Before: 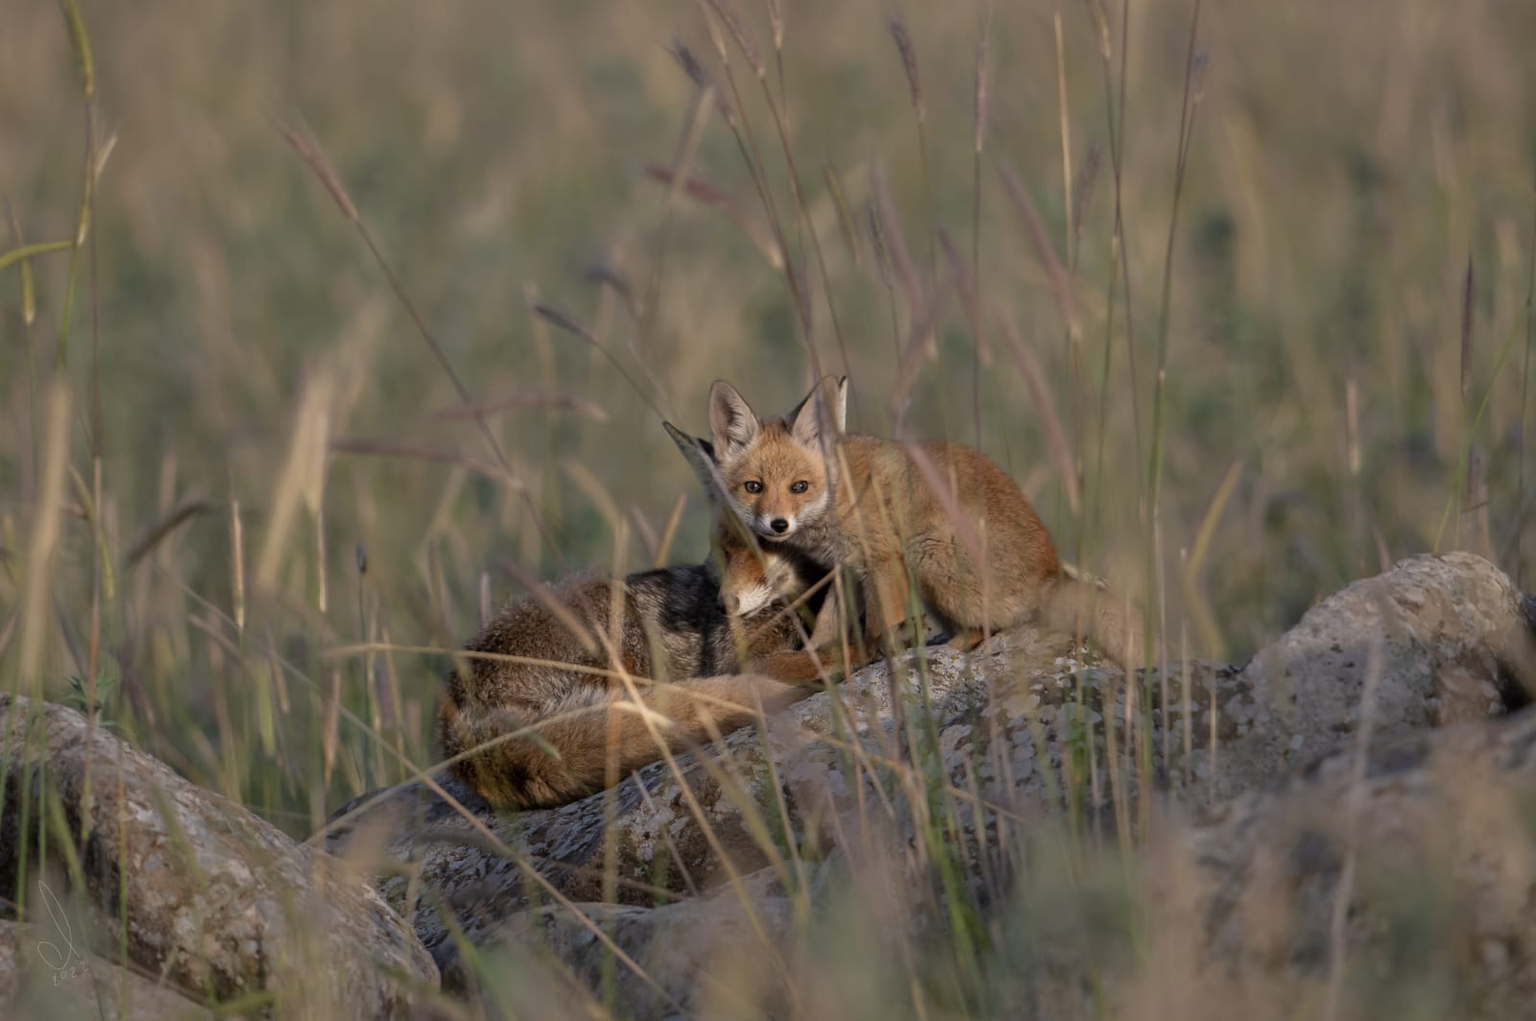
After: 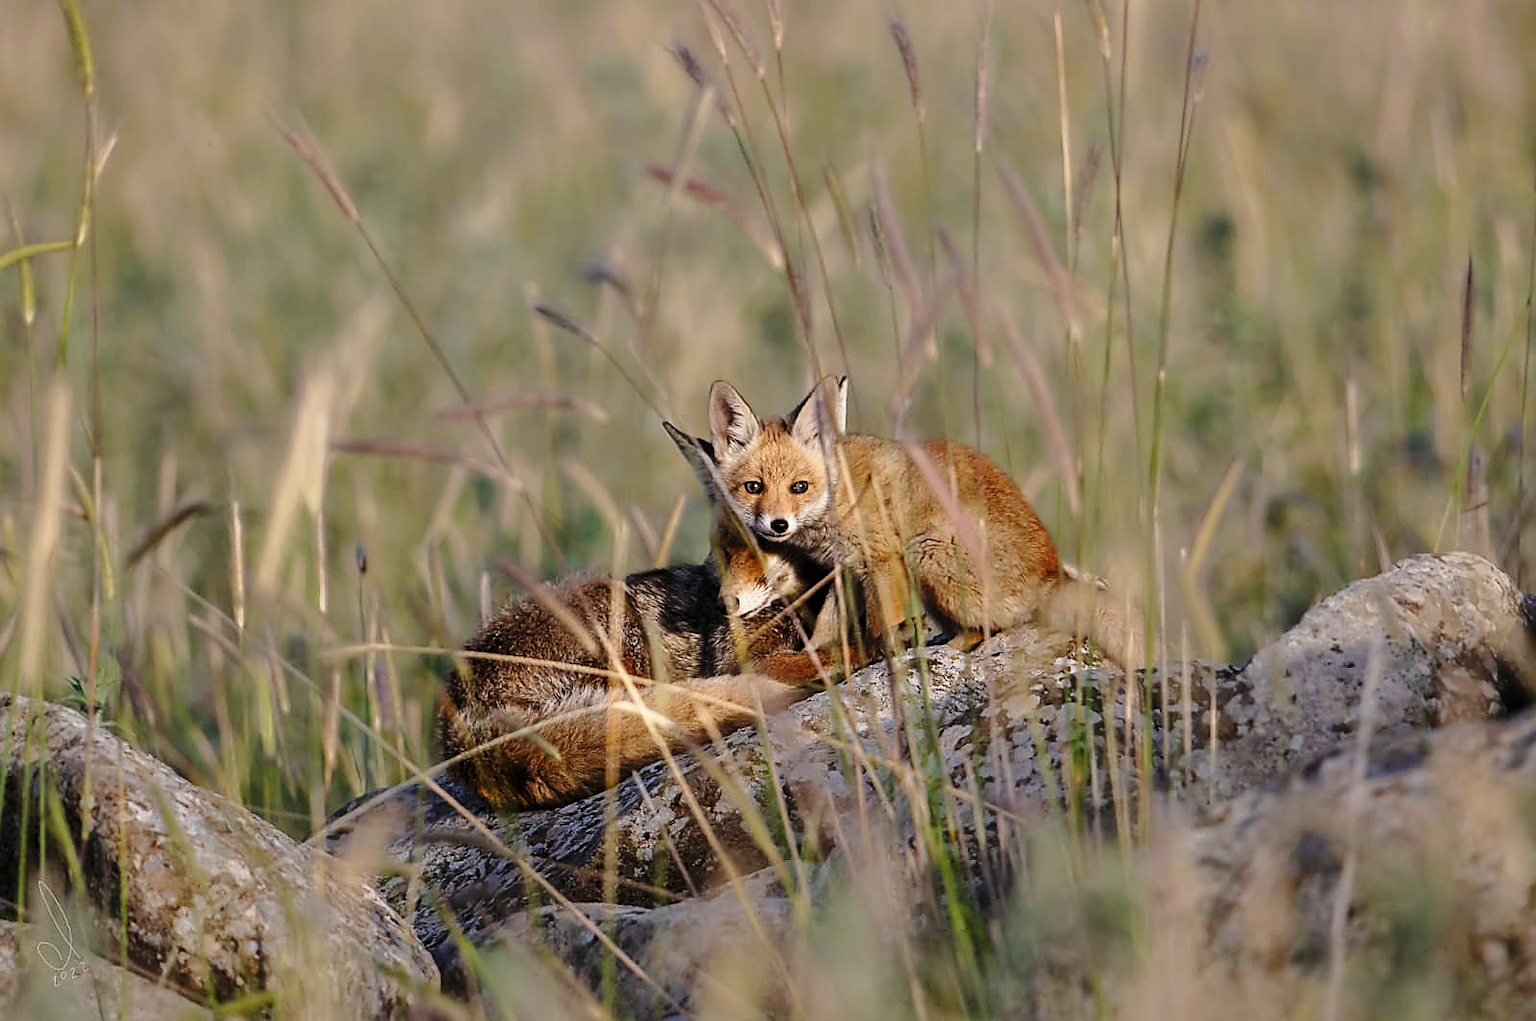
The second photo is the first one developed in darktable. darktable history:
sharpen: radius 1.4, amount 1.25, threshold 0.7
base curve: curves: ch0 [(0, 0) (0.04, 0.03) (0.133, 0.232) (0.448, 0.748) (0.843, 0.968) (1, 1)], preserve colors none
